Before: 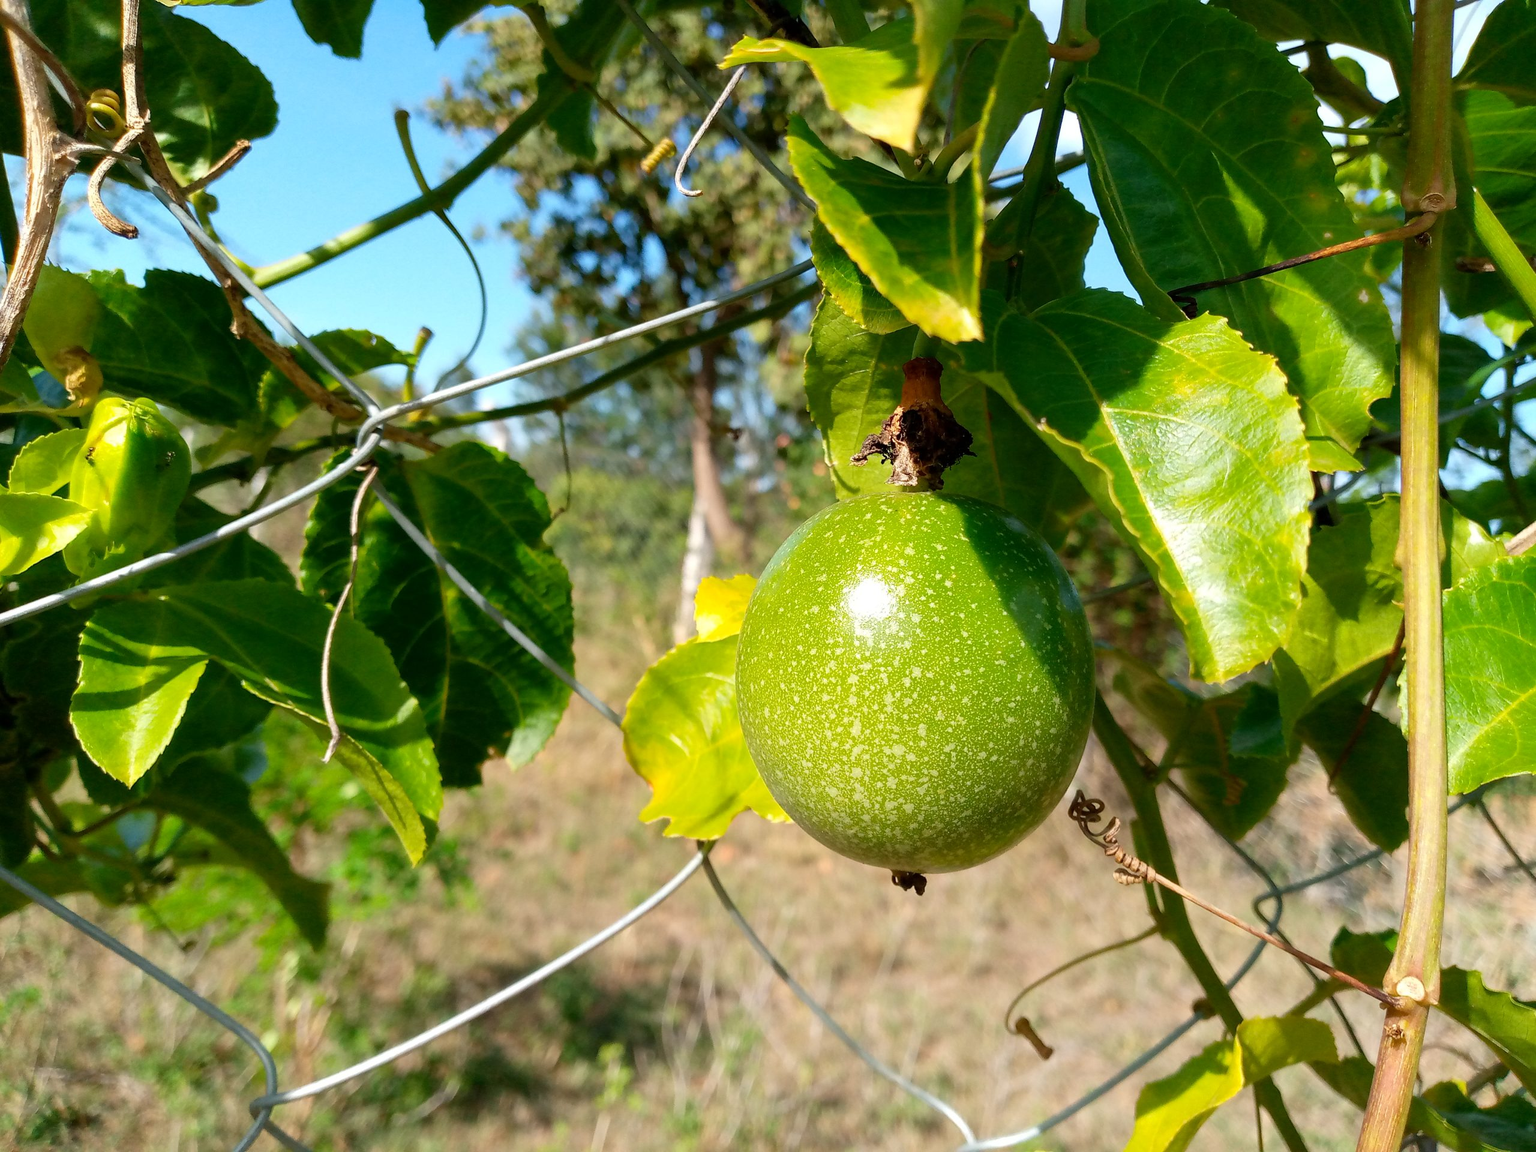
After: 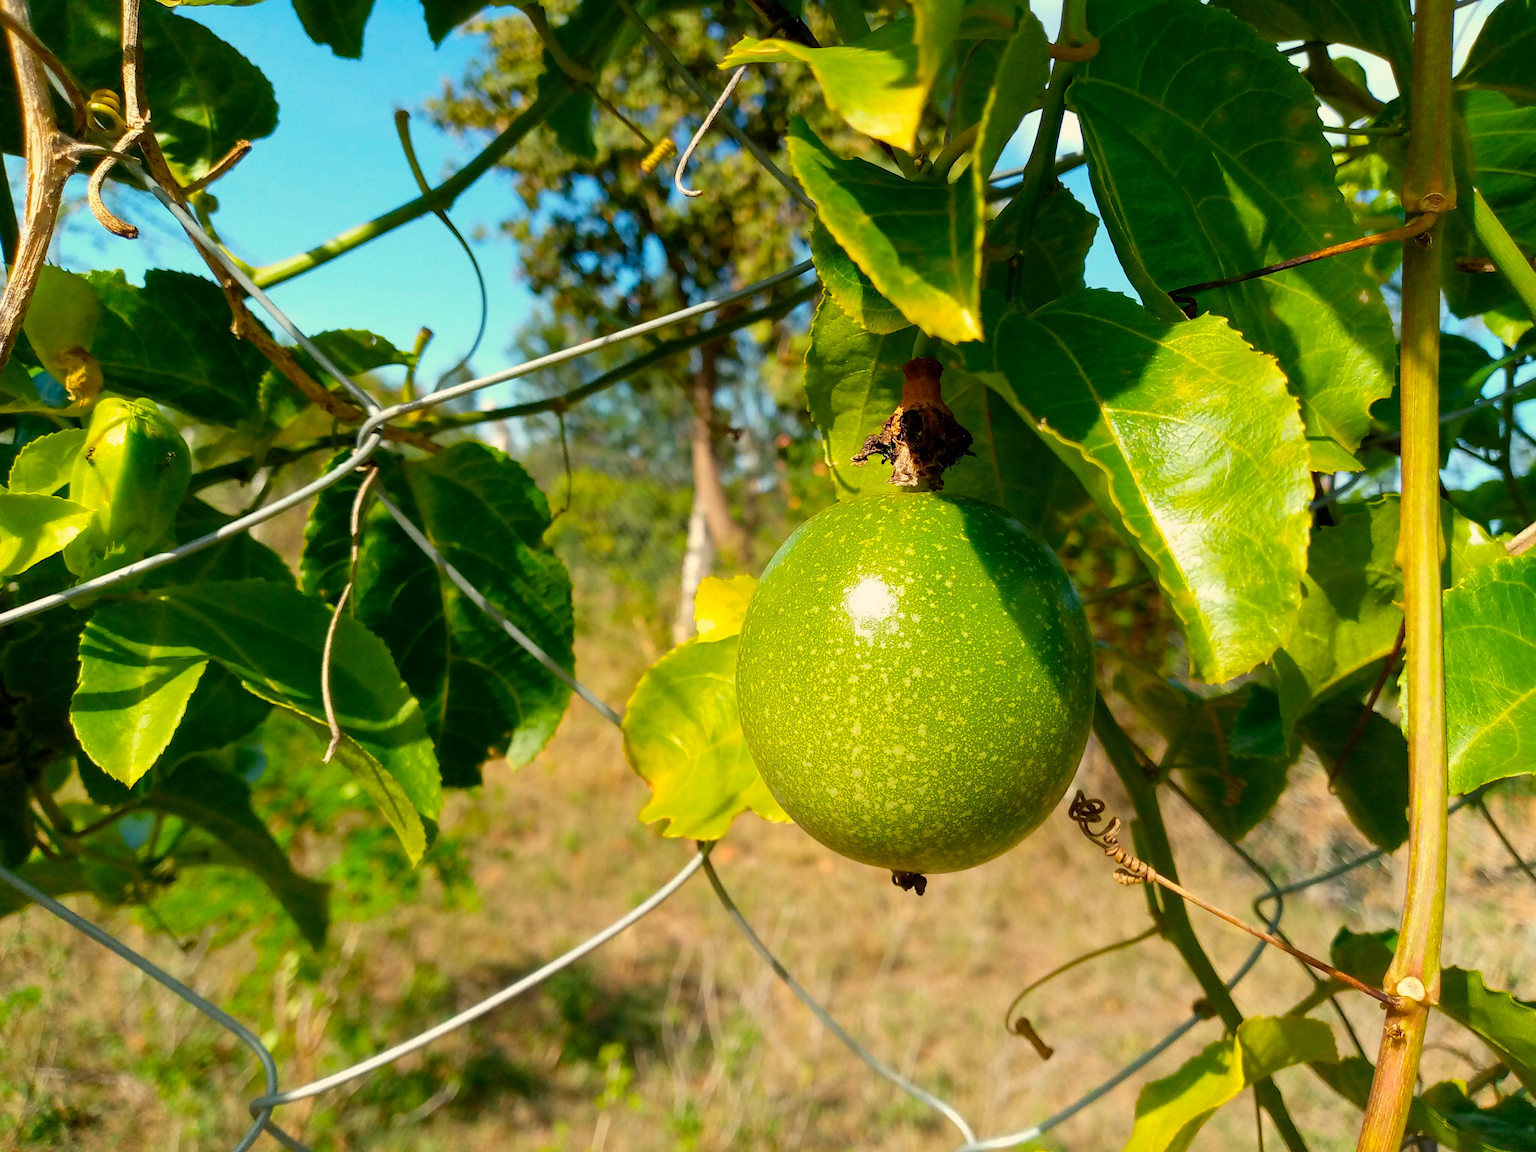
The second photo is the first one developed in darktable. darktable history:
white balance: red 1.029, blue 0.92
exposure: exposure -0.116 EV, compensate exposure bias true, compensate highlight preservation false
color balance rgb: perceptual saturation grading › global saturation 25%, global vibrance 20%
